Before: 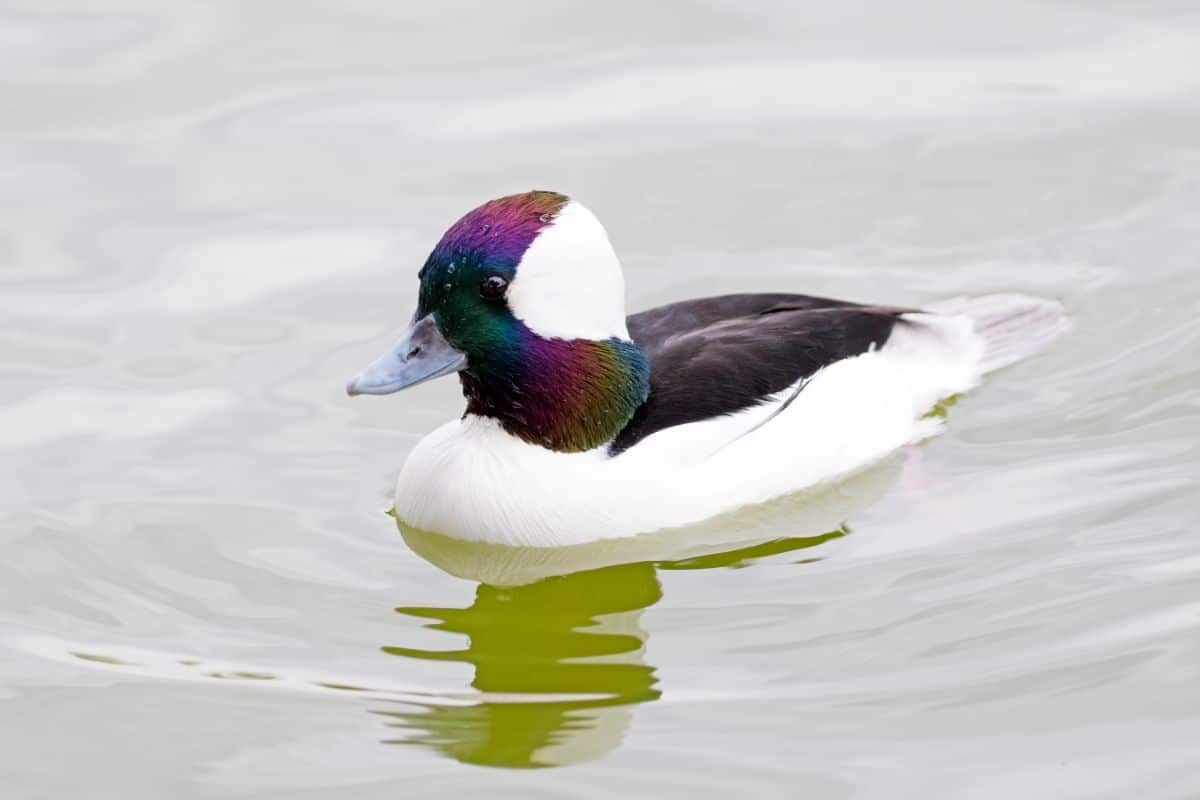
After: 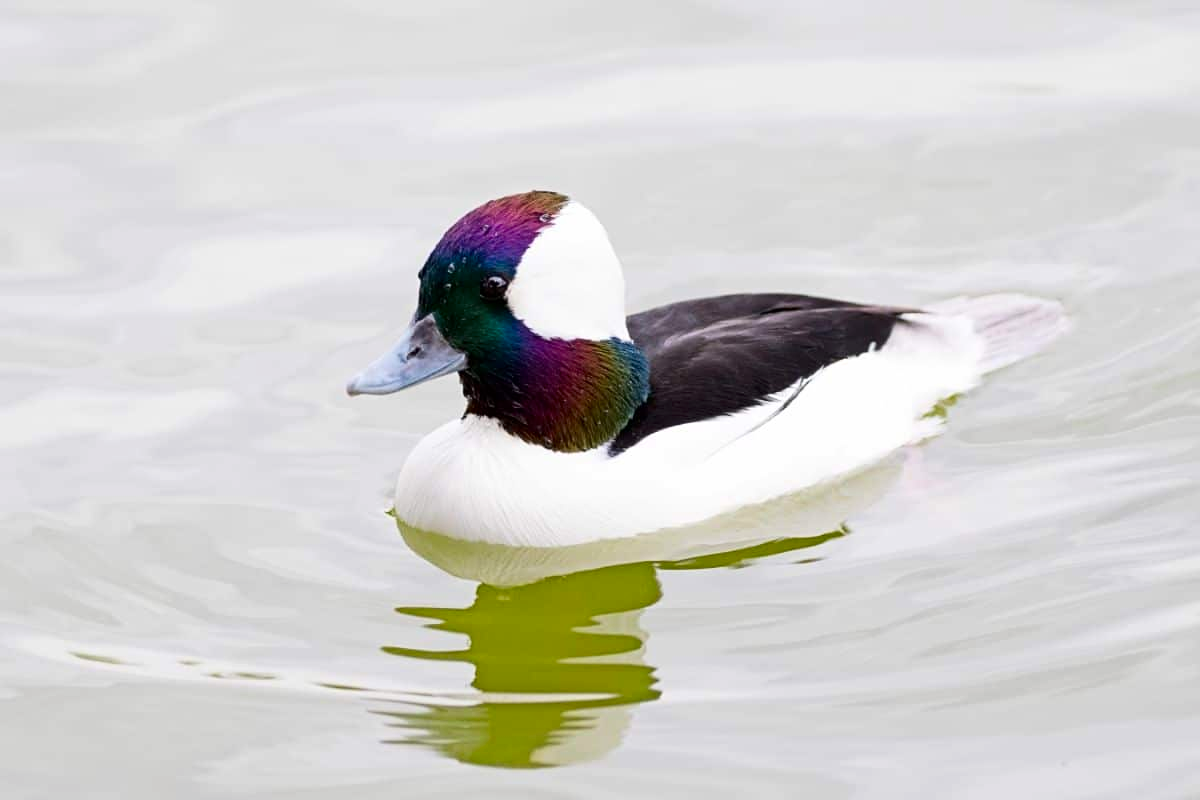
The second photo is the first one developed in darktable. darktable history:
contrast brightness saturation: contrast 0.148, brightness -0.013, saturation 0.097
sharpen: amount 0.203
